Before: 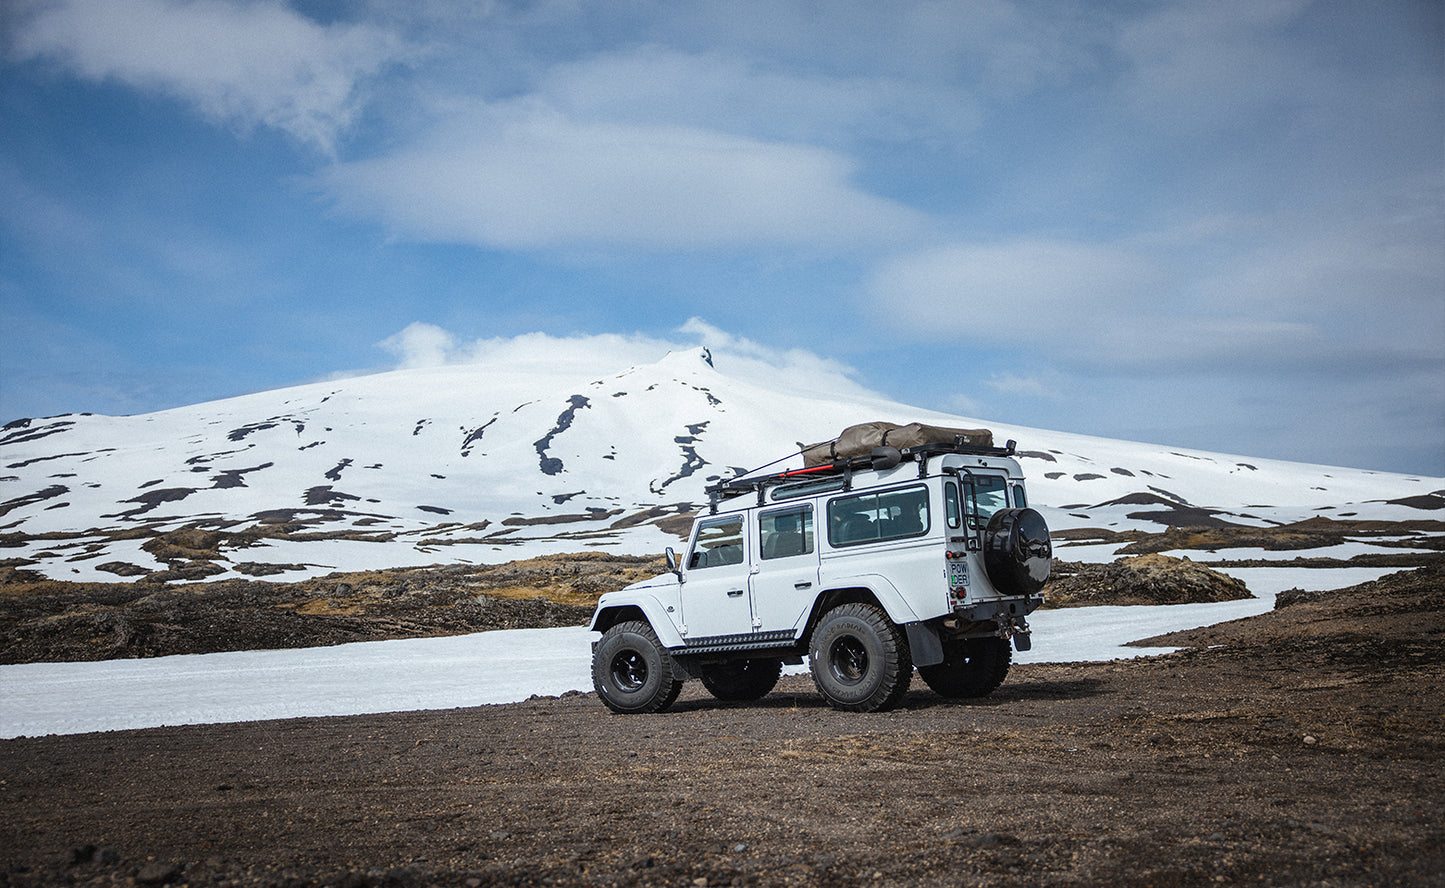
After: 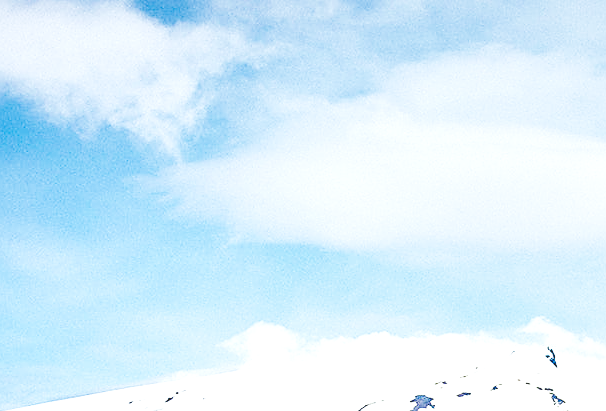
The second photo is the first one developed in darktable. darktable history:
crop and rotate: left 10.817%, top 0.062%, right 47.194%, bottom 53.626%
color balance rgb: perceptual saturation grading › global saturation 25%, perceptual saturation grading › highlights -50%, perceptual saturation grading › shadows 30%, perceptual brilliance grading › global brilliance 12%, global vibrance 20%
sharpen: on, module defaults
base curve: curves: ch0 [(0, 0.003) (0.001, 0.002) (0.006, 0.004) (0.02, 0.022) (0.048, 0.086) (0.094, 0.234) (0.162, 0.431) (0.258, 0.629) (0.385, 0.8) (0.548, 0.918) (0.751, 0.988) (1, 1)], preserve colors none
local contrast: on, module defaults
